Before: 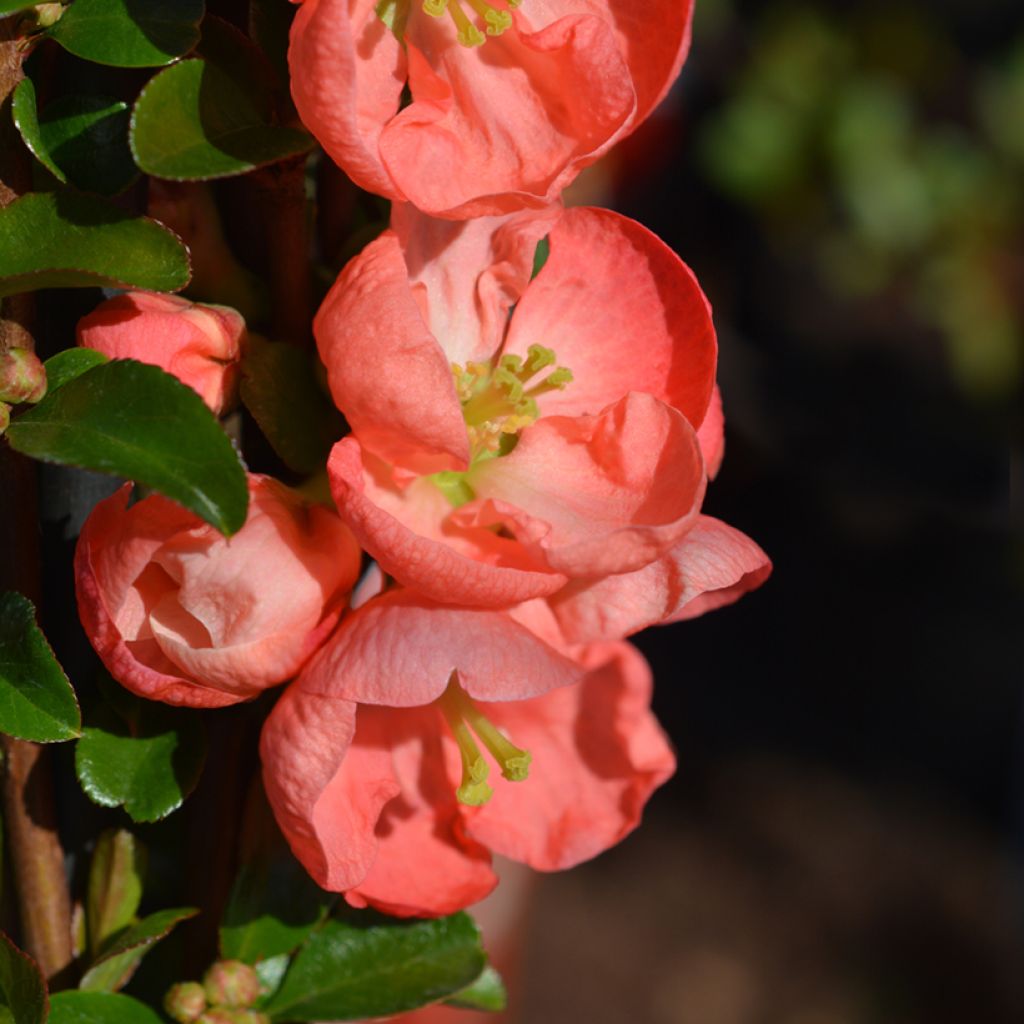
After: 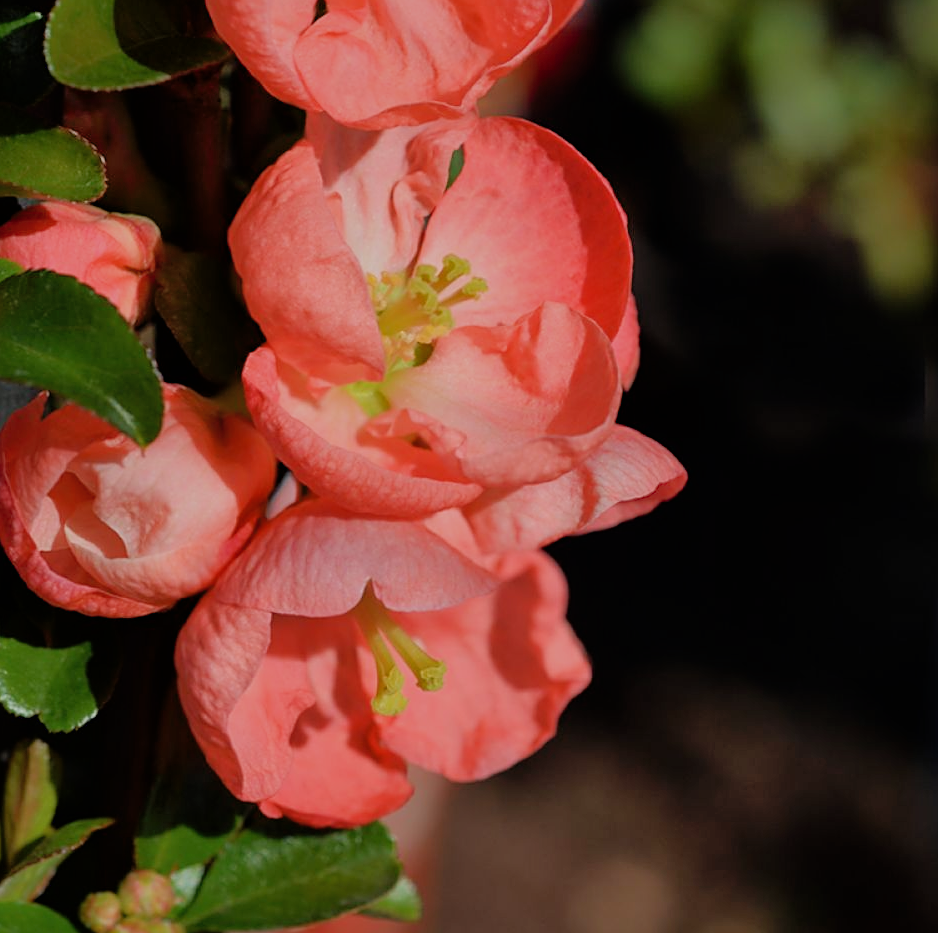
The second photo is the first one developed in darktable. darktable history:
shadows and highlights: on, module defaults
sharpen: on, module defaults
crop and rotate: left 8.354%, top 8.849%
filmic rgb: black relative exposure -7.65 EV, white relative exposure 4.56 EV, hardness 3.61
contrast equalizer: y [[0.536, 0.565, 0.581, 0.516, 0.52, 0.491], [0.5 ×6], [0.5 ×6], [0 ×6], [0 ×6]], mix 0.145
